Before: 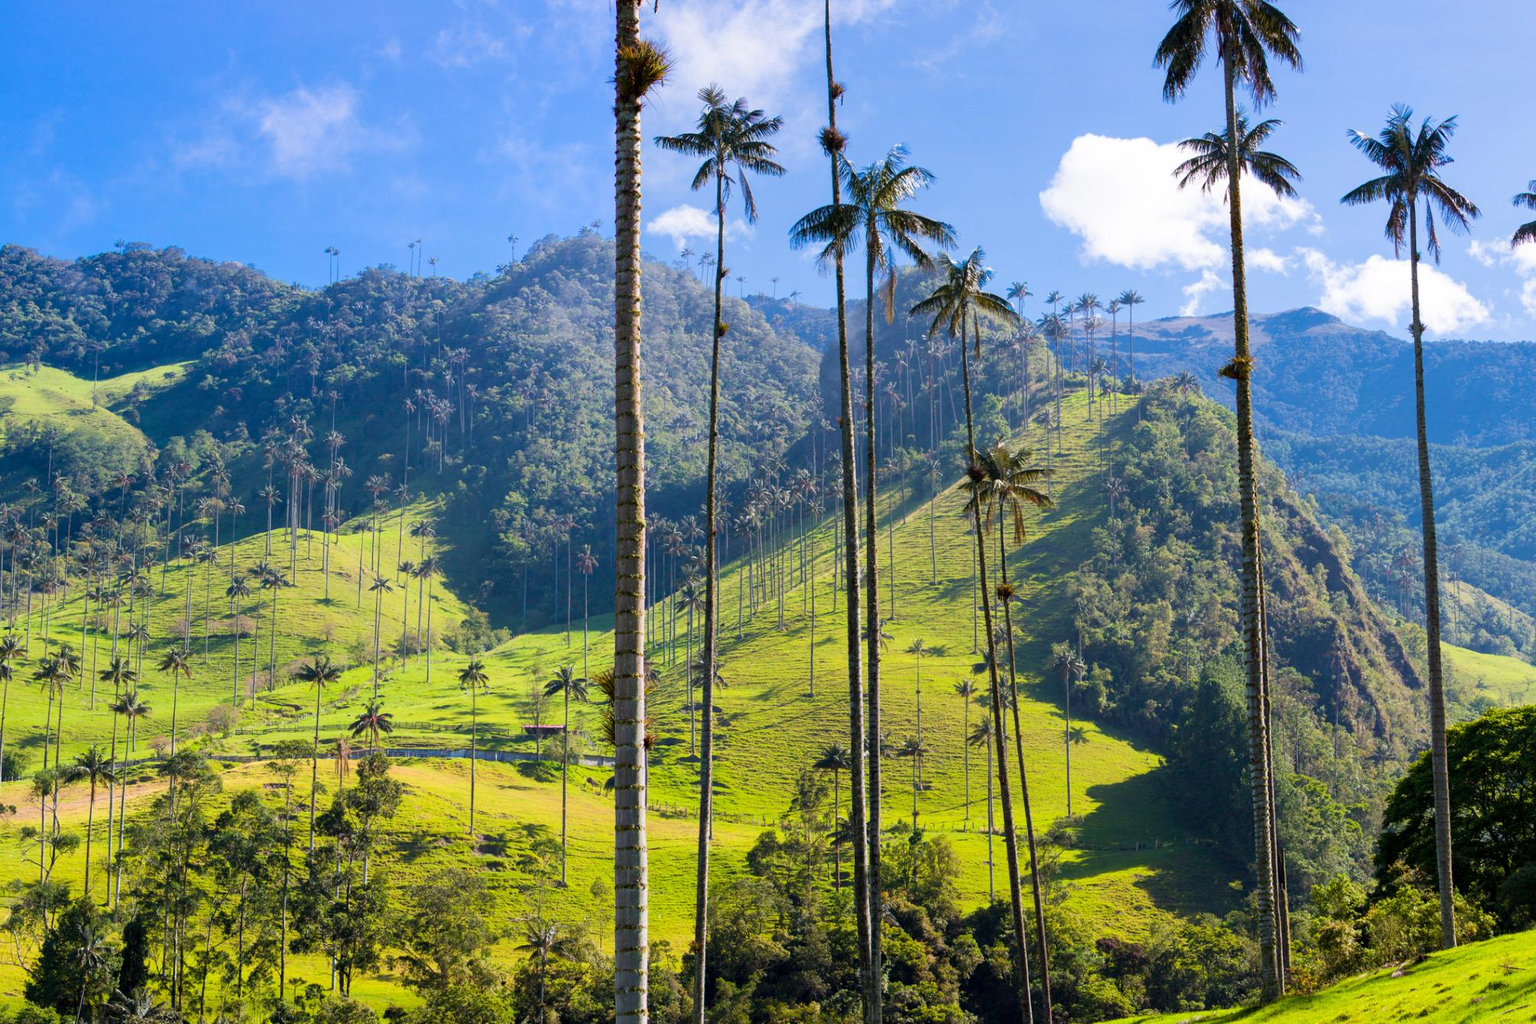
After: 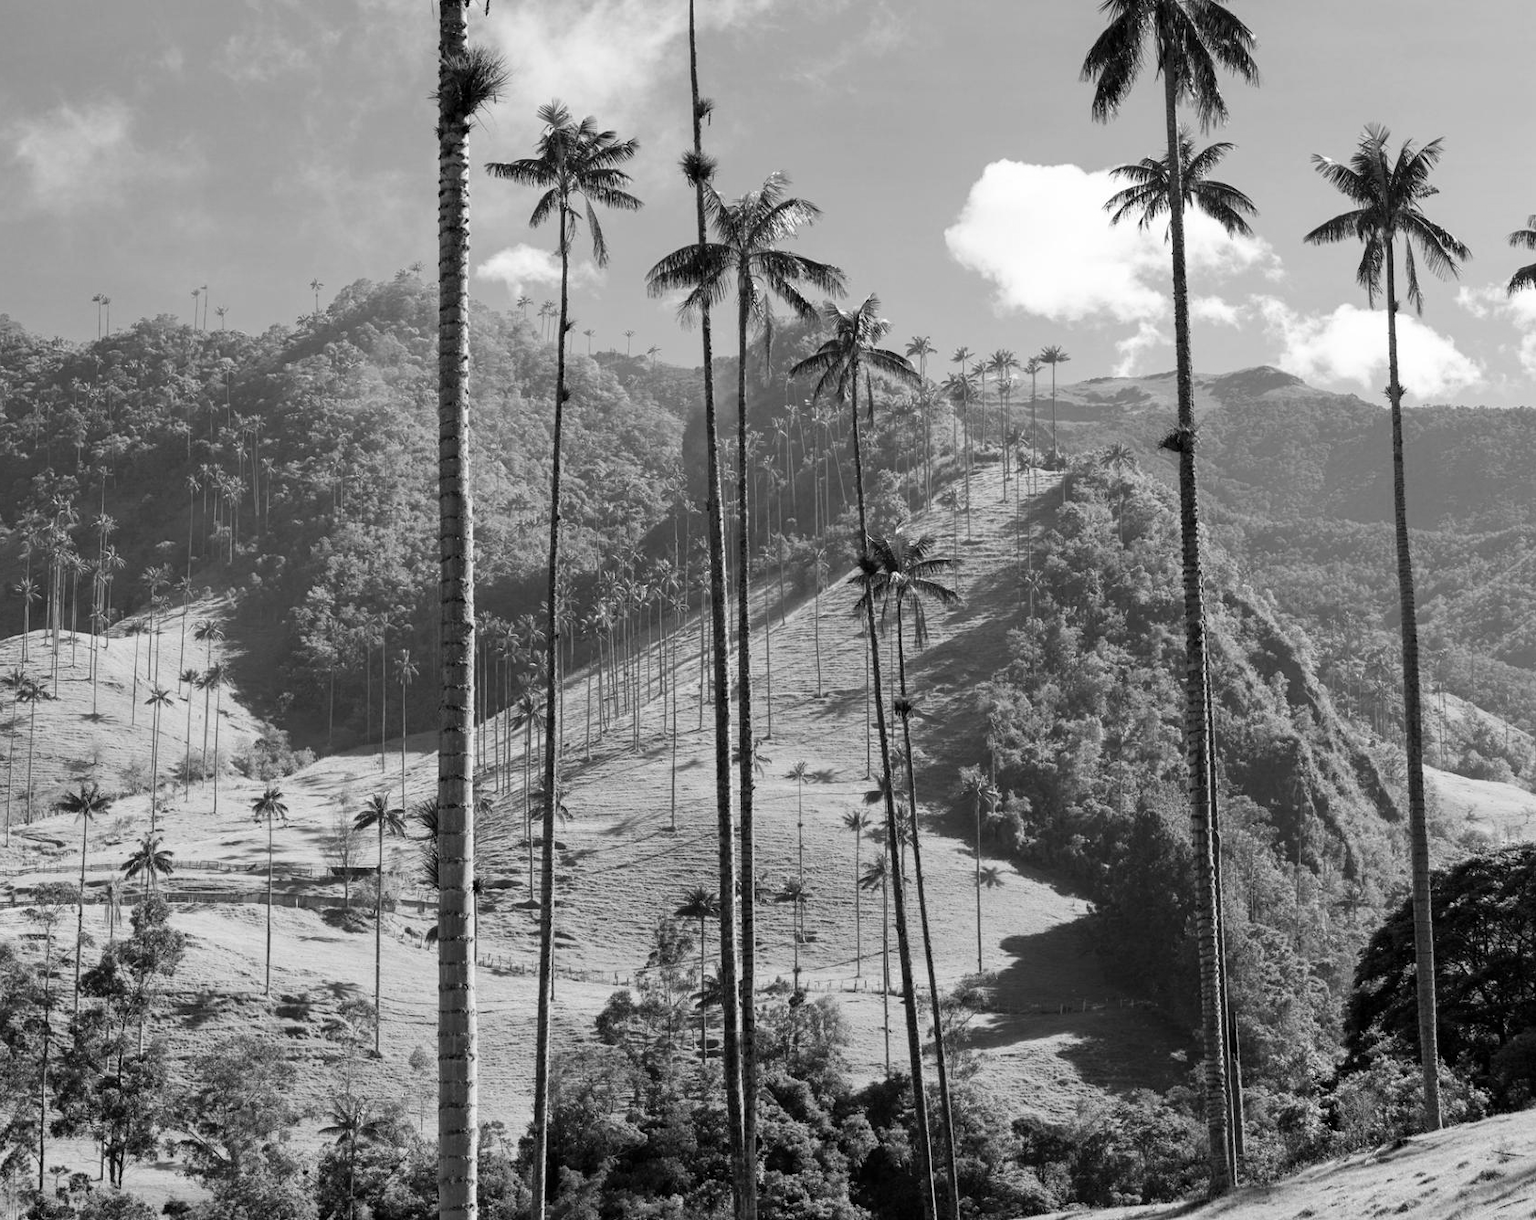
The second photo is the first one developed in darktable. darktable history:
crop: left 16.145%
monochrome: on, module defaults
